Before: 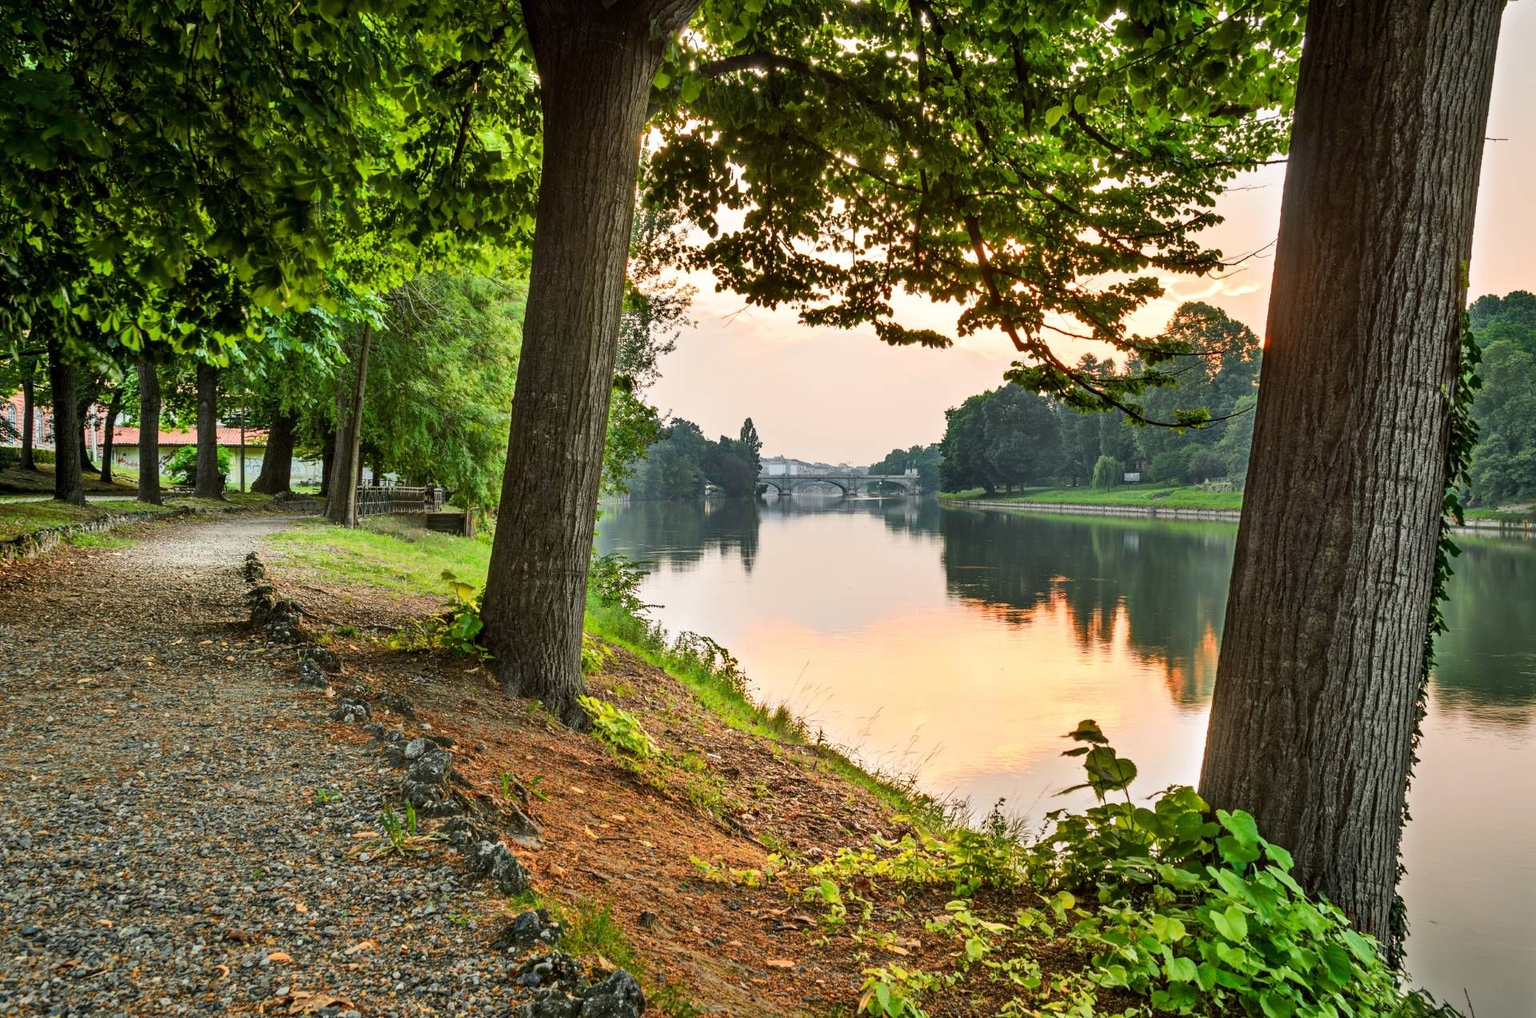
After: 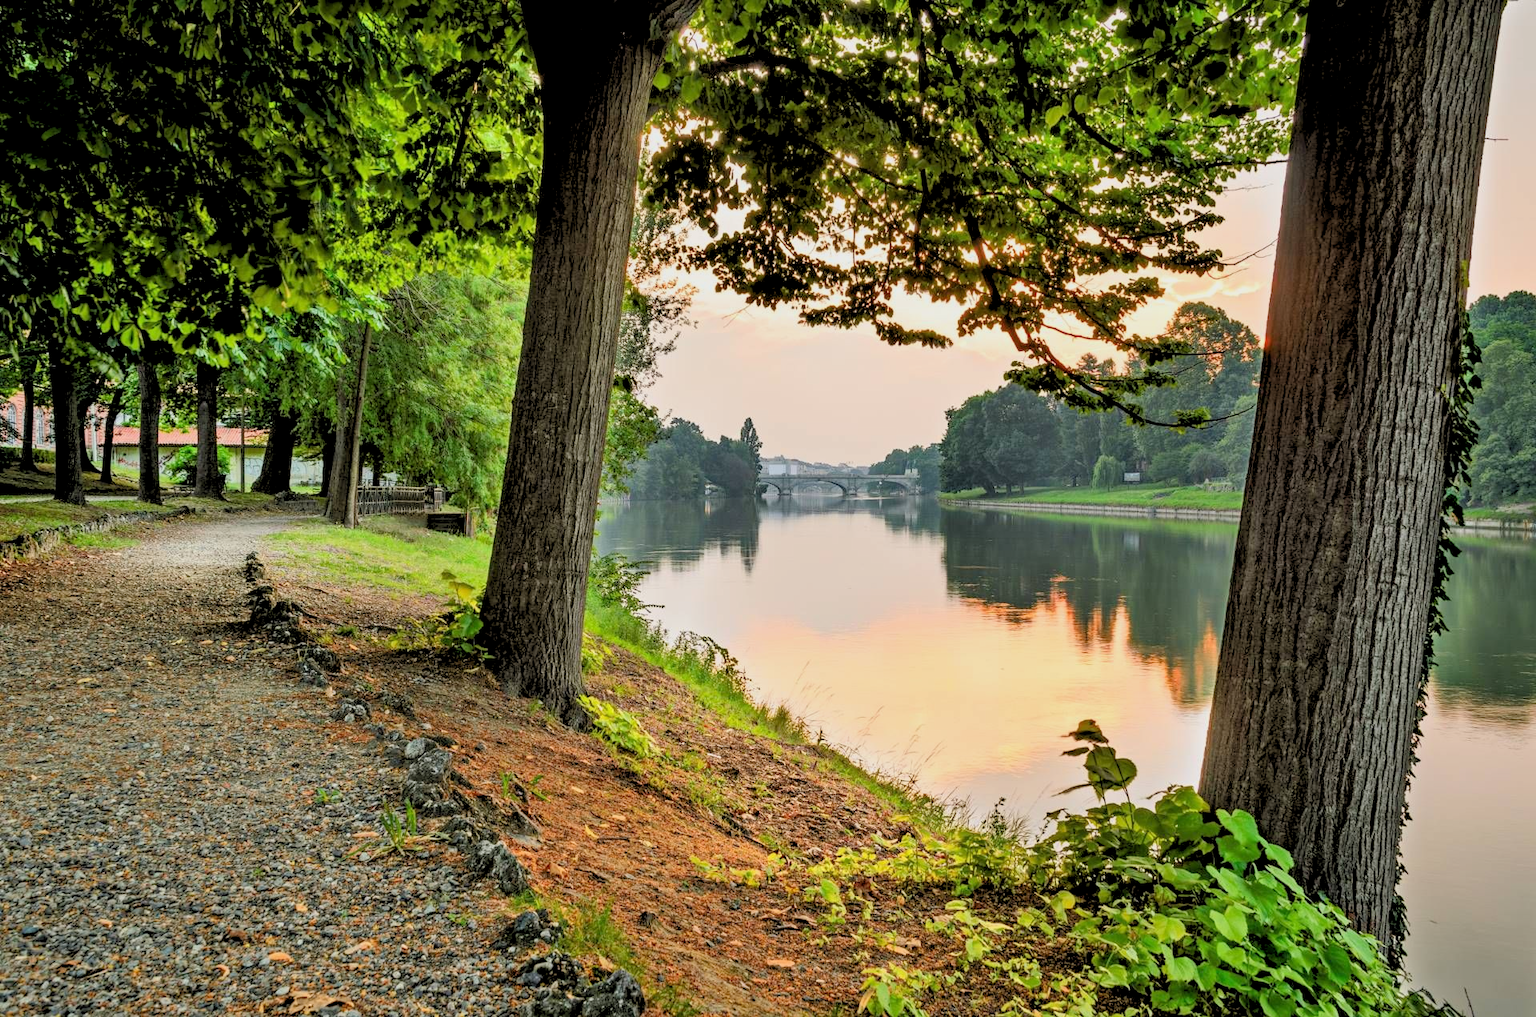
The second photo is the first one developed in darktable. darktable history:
white balance: red 1, blue 1
rgb levels: preserve colors sum RGB, levels [[0.038, 0.433, 0.934], [0, 0.5, 1], [0, 0.5, 1]]
